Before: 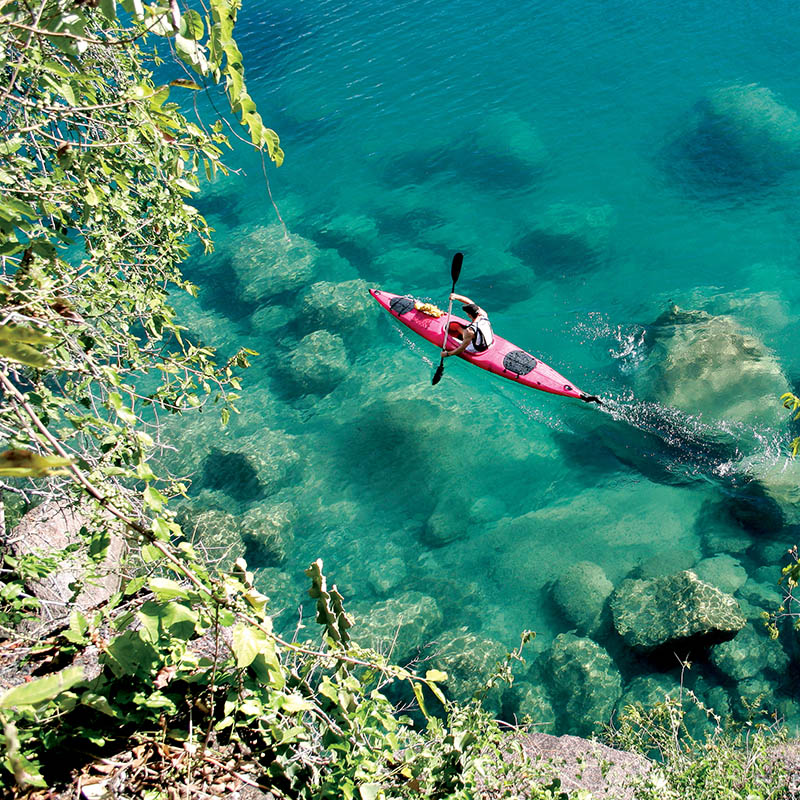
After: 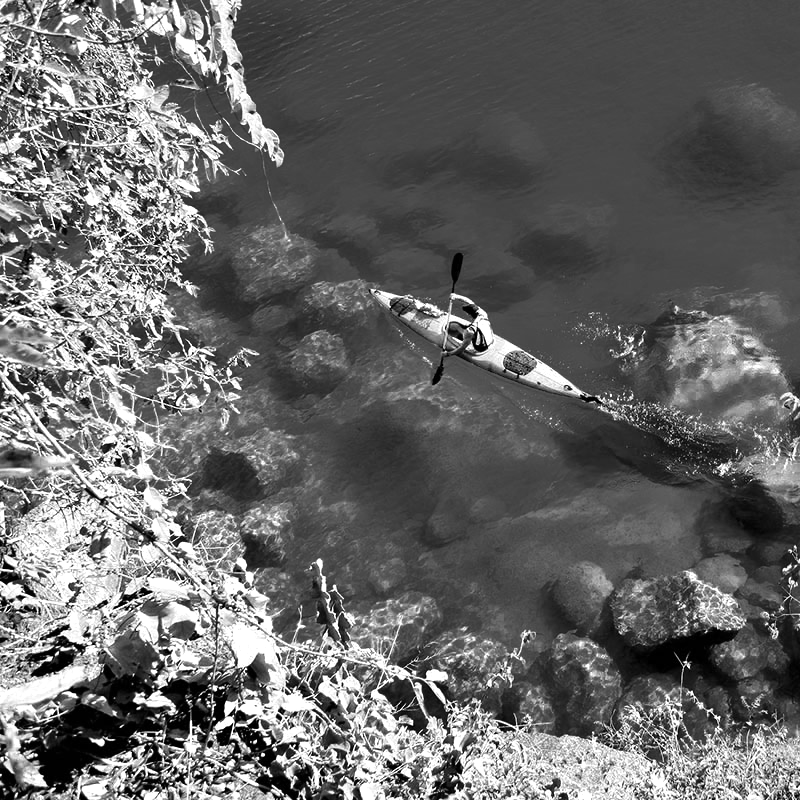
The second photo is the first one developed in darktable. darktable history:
tone equalizer: -8 EV -0.385 EV, -7 EV -0.371 EV, -6 EV -0.366 EV, -5 EV -0.192 EV, -3 EV 0.222 EV, -2 EV 0.327 EV, -1 EV 0.404 EV, +0 EV 0.443 EV, edges refinement/feathering 500, mask exposure compensation -1.57 EV, preserve details no
color zones: curves: ch0 [(0.002, 0.589) (0.107, 0.484) (0.146, 0.249) (0.217, 0.352) (0.309, 0.525) (0.39, 0.404) (0.455, 0.169) (0.597, 0.055) (0.724, 0.212) (0.775, 0.691) (0.869, 0.571) (1, 0.587)]; ch1 [(0, 0) (0.143, 0) (0.286, 0) (0.429, 0) (0.571, 0) (0.714, 0) (0.857, 0)]
